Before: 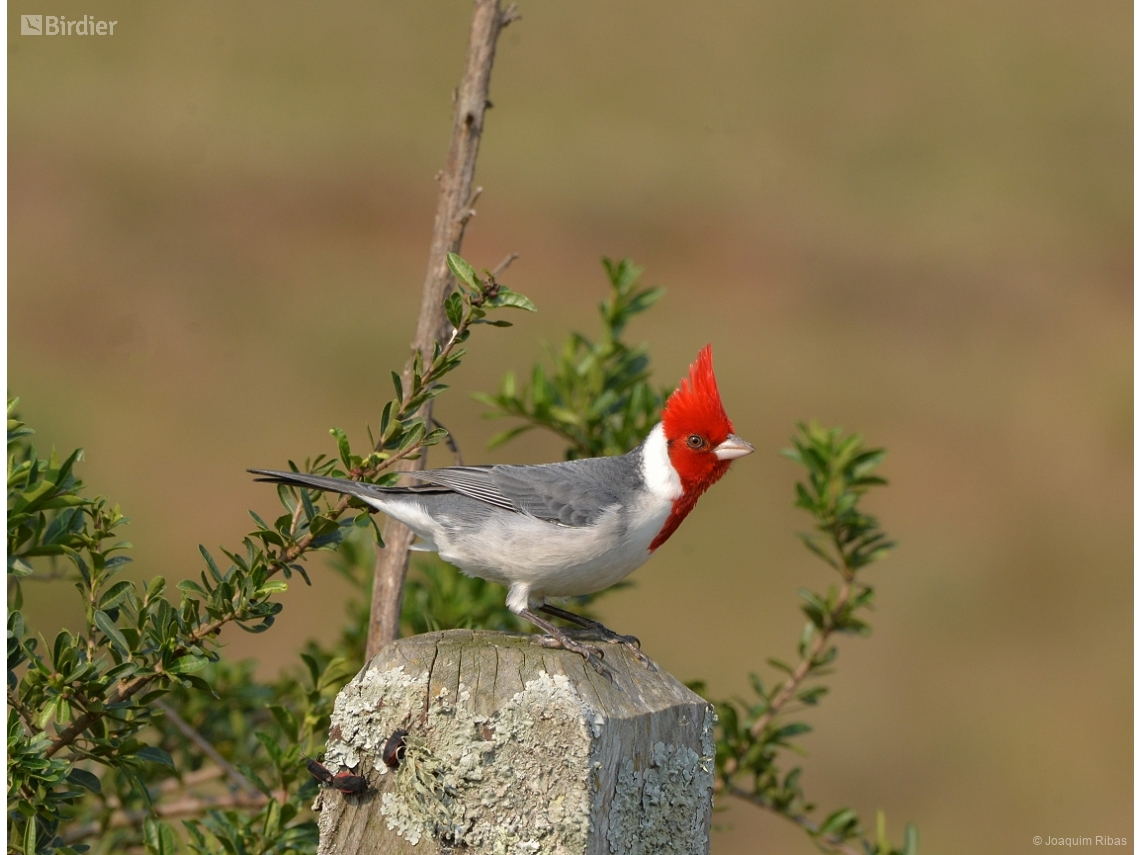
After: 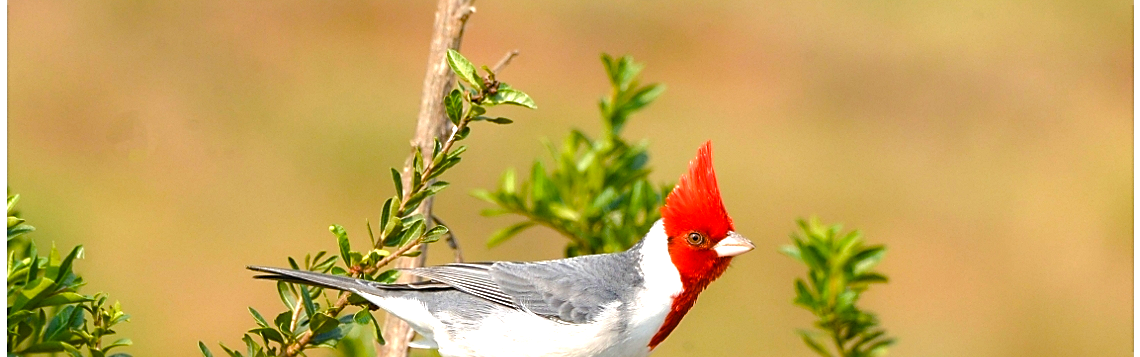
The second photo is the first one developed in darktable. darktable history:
exposure: black level correction 0, exposure 0.68 EV, compensate exposure bias true, compensate highlight preservation false
crop and rotate: top 23.84%, bottom 34.294%
color balance rgb: linear chroma grading › shadows -2.2%, linear chroma grading › highlights -15%, linear chroma grading › global chroma -10%, linear chroma grading › mid-tones -10%, perceptual saturation grading › global saturation 45%, perceptual saturation grading › highlights -50%, perceptual saturation grading › shadows 30%, perceptual brilliance grading › global brilliance 18%, global vibrance 45%
sharpen: radius 1.864, amount 0.398, threshold 1.271
